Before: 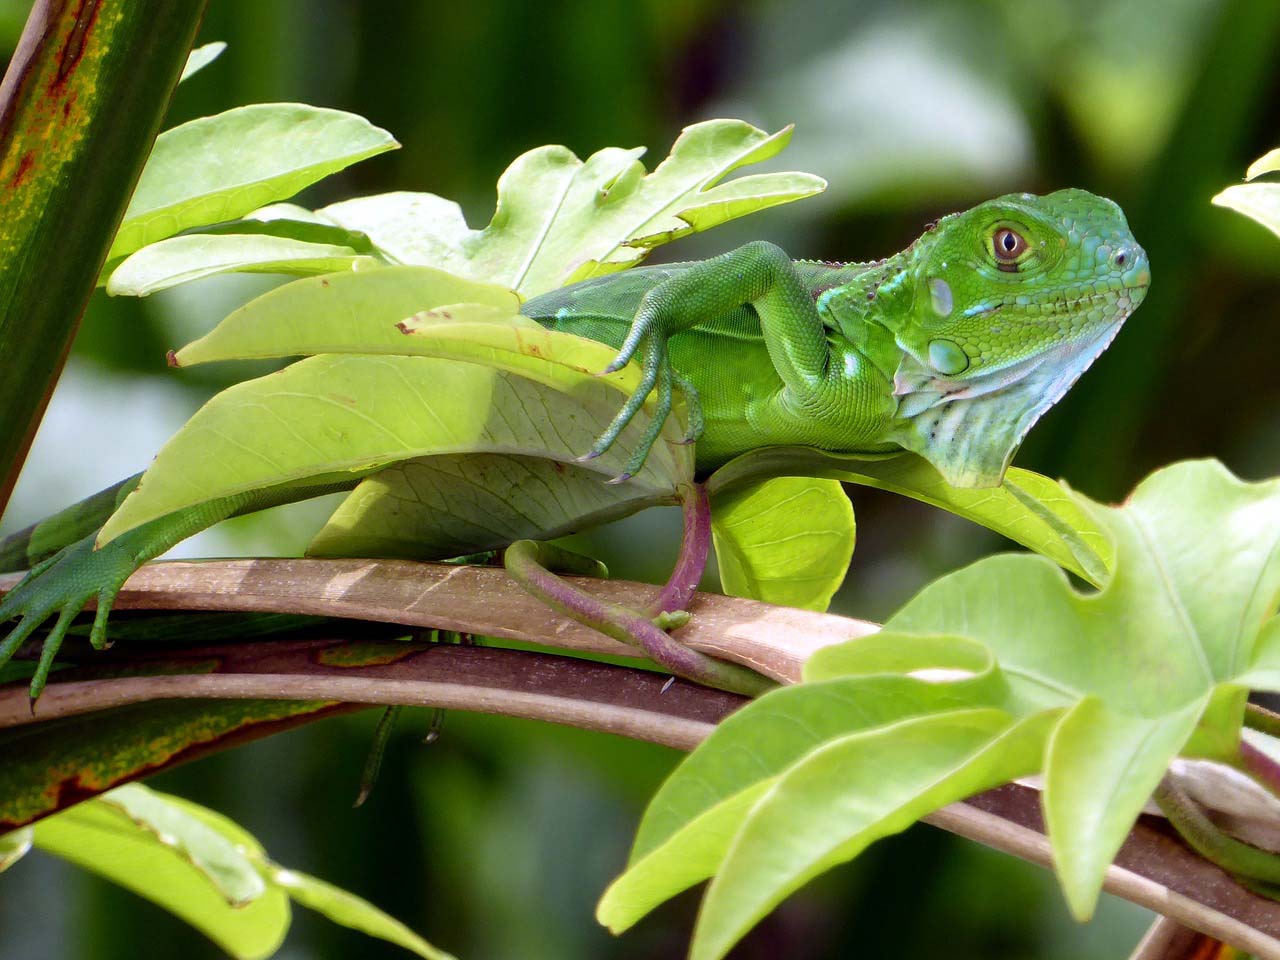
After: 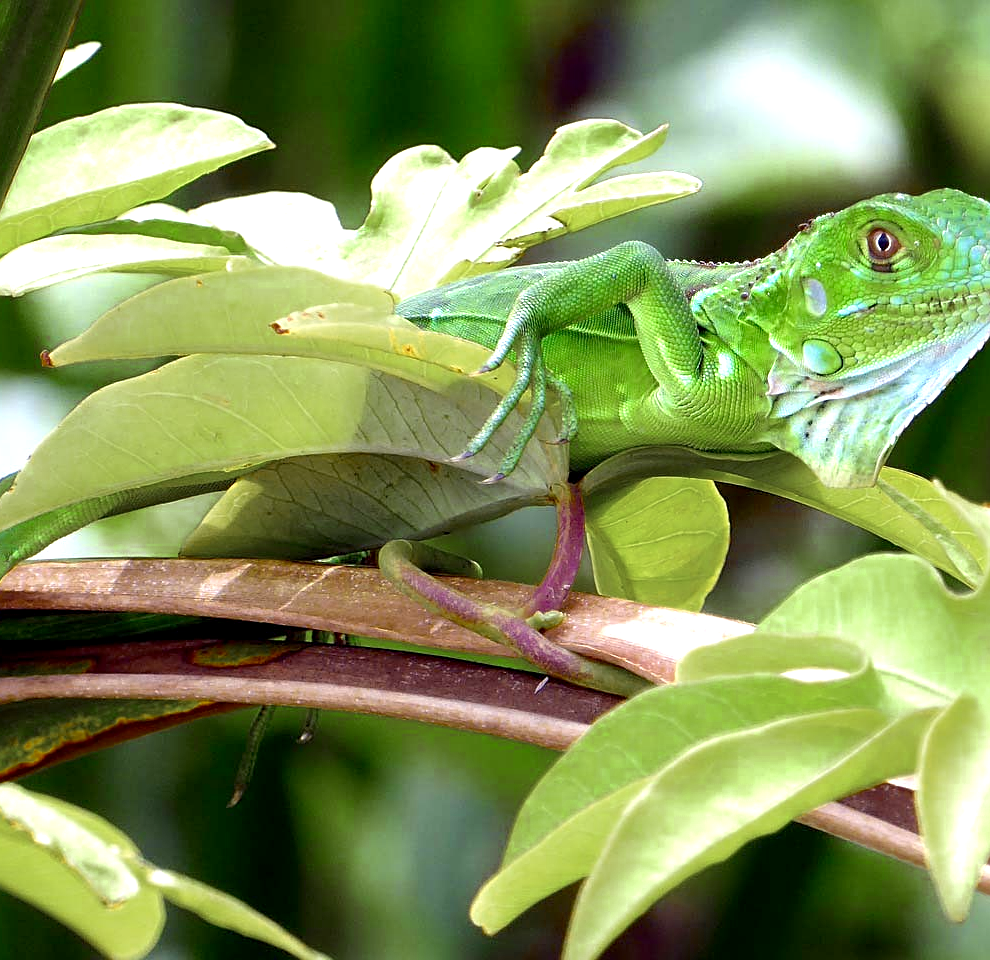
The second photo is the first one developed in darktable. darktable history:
sharpen: on, module defaults
exposure: black level correction 0.001, exposure 0.676 EV, compensate highlight preservation false
color zones: curves: ch0 [(0.11, 0.396) (0.195, 0.36) (0.25, 0.5) (0.303, 0.412) (0.357, 0.544) (0.75, 0.5) (0.967, 0.328)]; ch1 [(0, 0.468) (0.112, 0.512) (0.202, 0.6) (0.25, 0.5) (0.307, 0.352) (0.357, 0.544) (0.75, 0.5) (0.963, 0.524)]
crop: left 9.903%, right 12.679%
